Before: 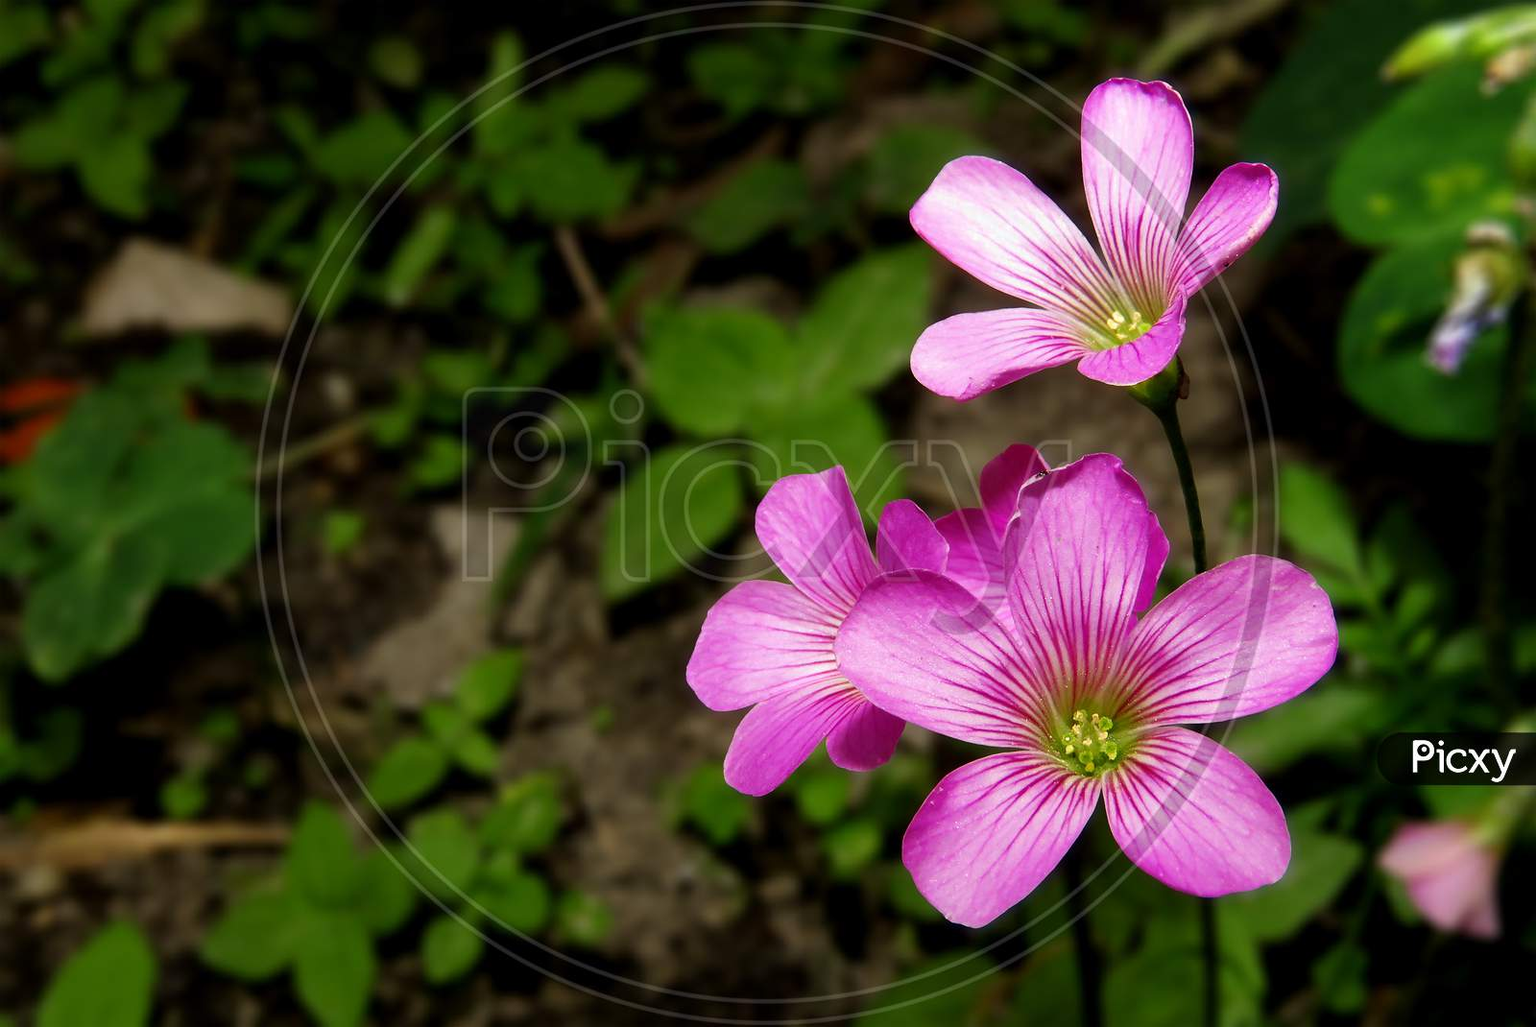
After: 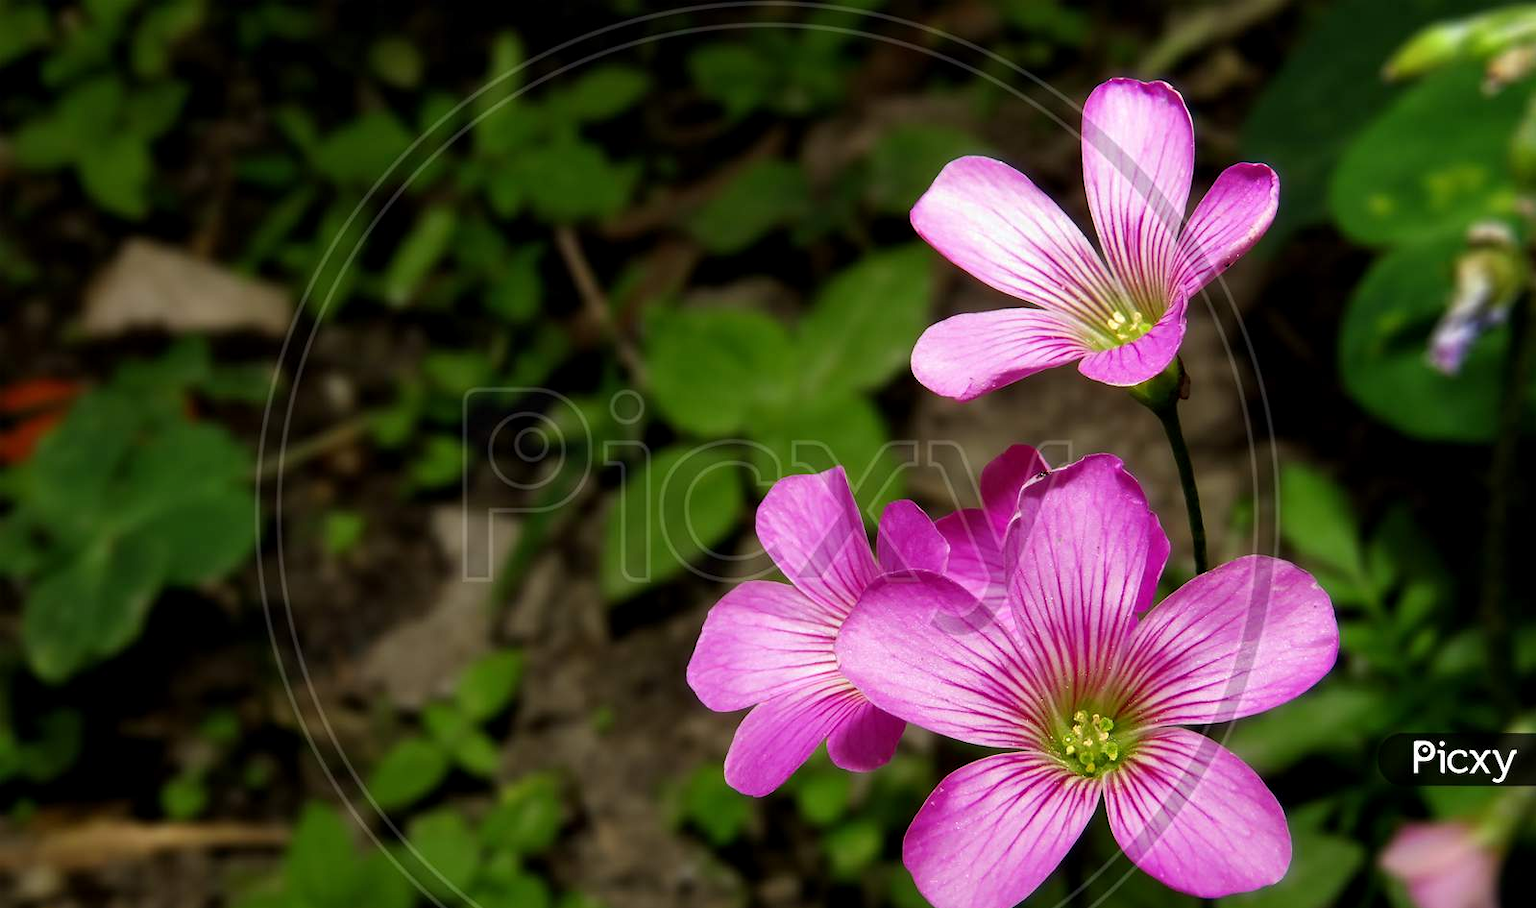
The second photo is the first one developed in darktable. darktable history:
crop and rotate: top 0%, bottom 11.504%
contrast equalizer: octaves 7, y [[0.51, 0.537, 0.559, 0.574, 0.599, 0.618], [0.5 ×6], [0.5 ×6], [0 ×6], [0 ×6]], mix 0.151
